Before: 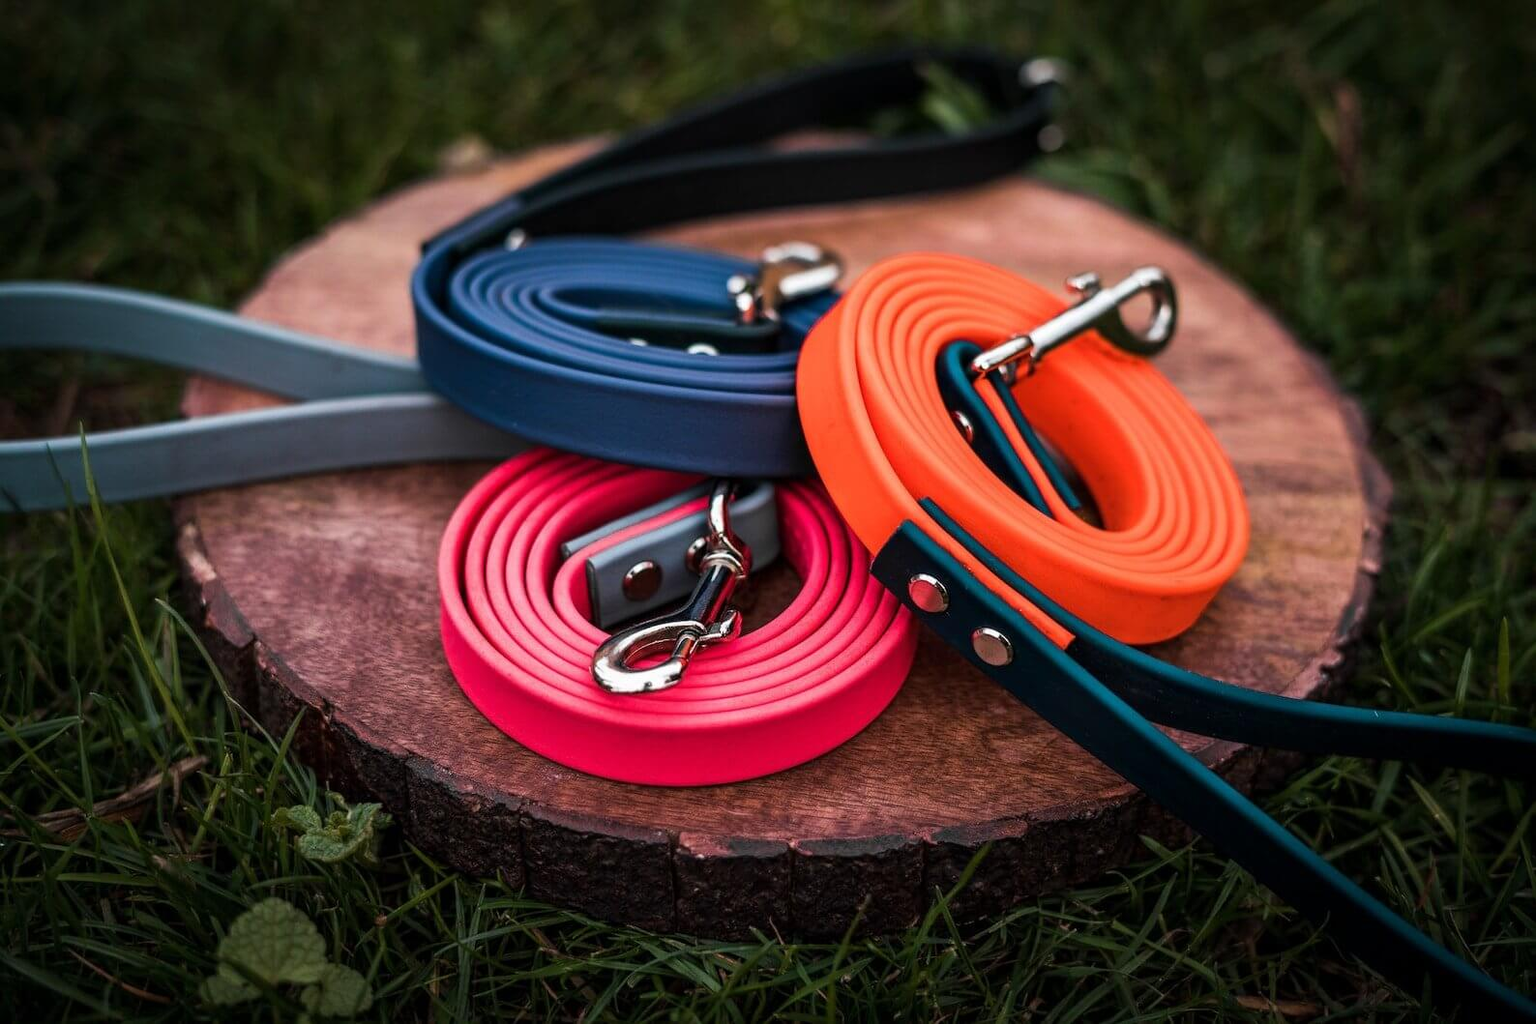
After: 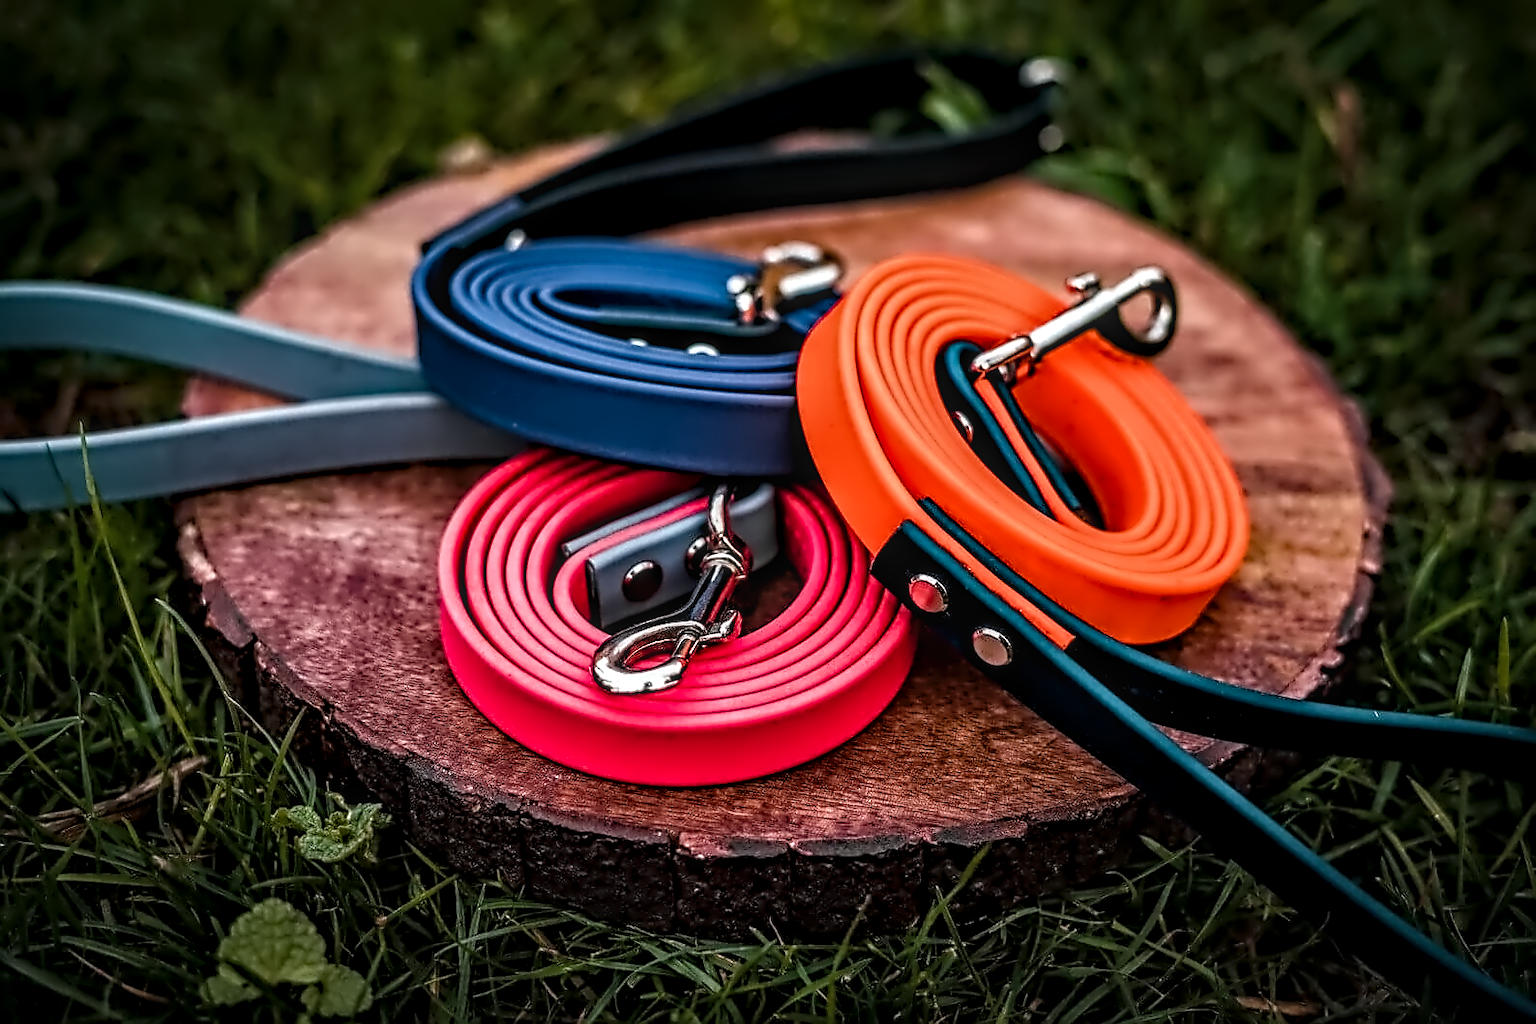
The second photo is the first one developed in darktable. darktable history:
contrast equalizer "denoise & sharpen": octaves 7, y [[0.5, 0.542, 0.583, 0.625, 0.667, 0.708], [0.5 ×6], [0.5 ×6], [0, 0.033, 0.067, 0.1, 0.133, 0.167], [0, 0.05, 0.1, 0.15, 0.2, 0.25]]
sharpen "sharpen": on, module defaults
haze removal: compatibility mode true, adaptive false
denoise (profiled): preserve shadows 1.3, scattering 0.018, a [-1, 0, 0], compensate highlight preservation false
color balance rgb "basic colorfulness: standard": perceptual saturation grading › global saturation 20%, perceptual saturation grading › highlights -25%, perceptual saturation grading › shadows 25%
local contrast "clarity": highlights 0%, shadows 0%, detail 133%
